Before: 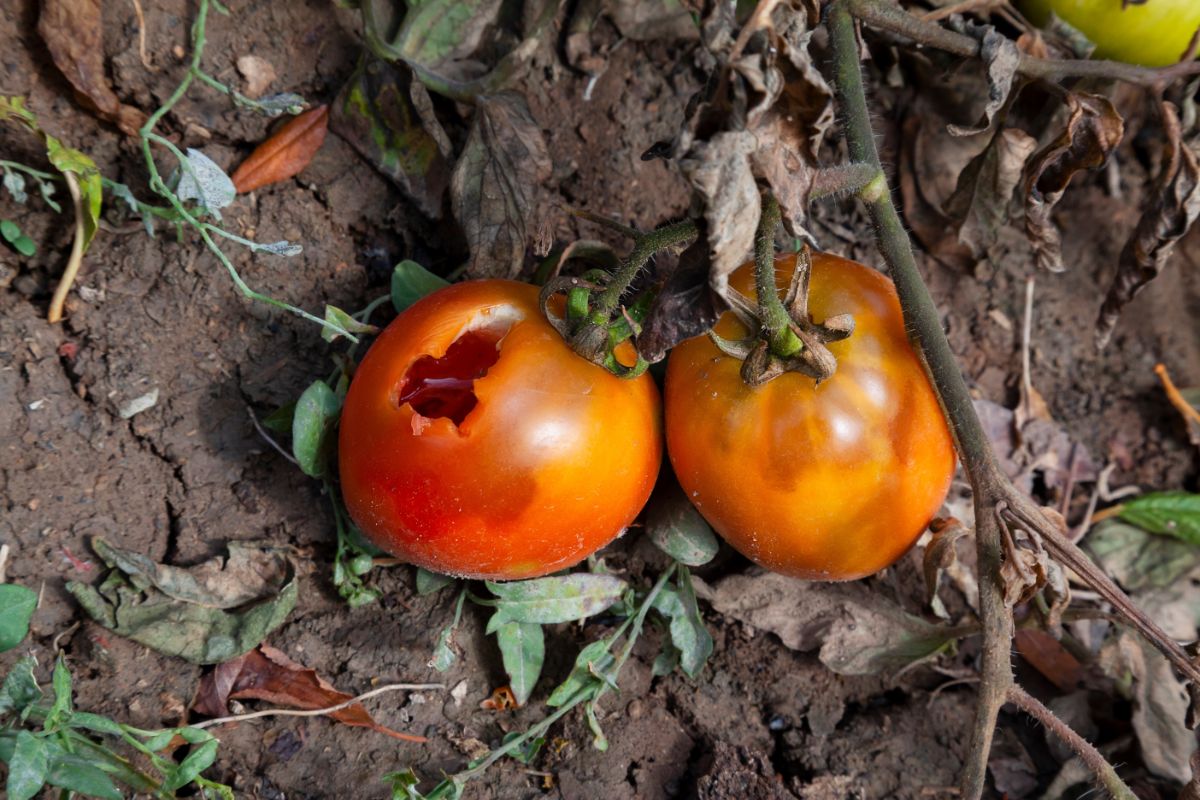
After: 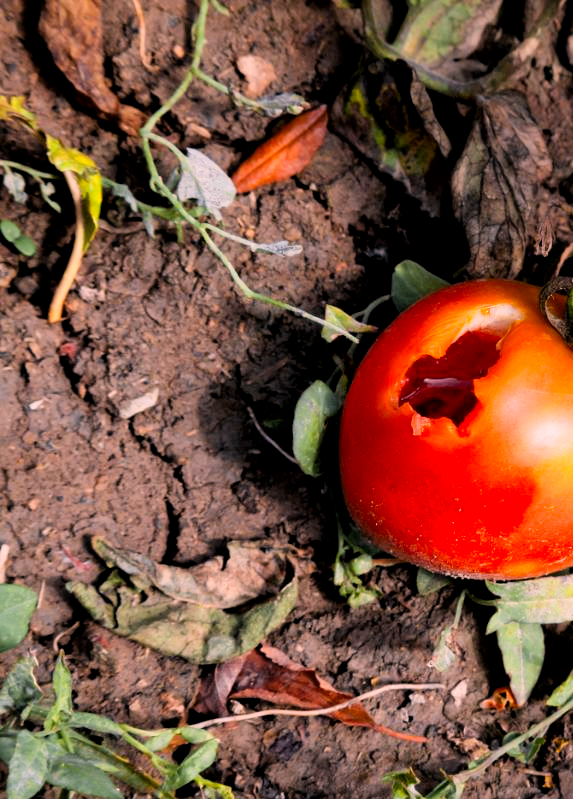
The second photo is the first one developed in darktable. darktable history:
local contrast: mode bilateral grid, contrast 20, coarseness 50, detail 130%, midtone range 0.2
exposure: black level correction 0, exposure 0.498 EV, compensate highlight preservation false
color zones: curves: ch0 [(0, 0.511) (0.143, 0.531) (0.286, 0.56) (0.429, 0.5) (0.571, 0.5) (0.714, 0.5) (0.857, 0.5) (1, 0.5)]; ch1 [(0, 0.525) (0.143, 0.705) (0.286, 0.715) (0.429, 0.35) (0.571, 0.35) (0.714, 0.35) (0.857, 0.4) (1, 0.4)]; ch2 [(0, 0.572) (0.143, 0.512) (0.286, 0.473) (0.429, 0.45) (0.571, 0.5) (0.714, 0.5) (0.857, 0.518) (1, 0.518)]
filmic rgb: black relative exposure -5.05 EV, white relative exposure 3.97 EV, hardness 2.88, contrast 1.189, highlights saturation mix -30.61%
crop and rotate: left 0.03%, top 0%, right 52.175%
color correction: highlights a* 12.87, highlights b* 5.5
